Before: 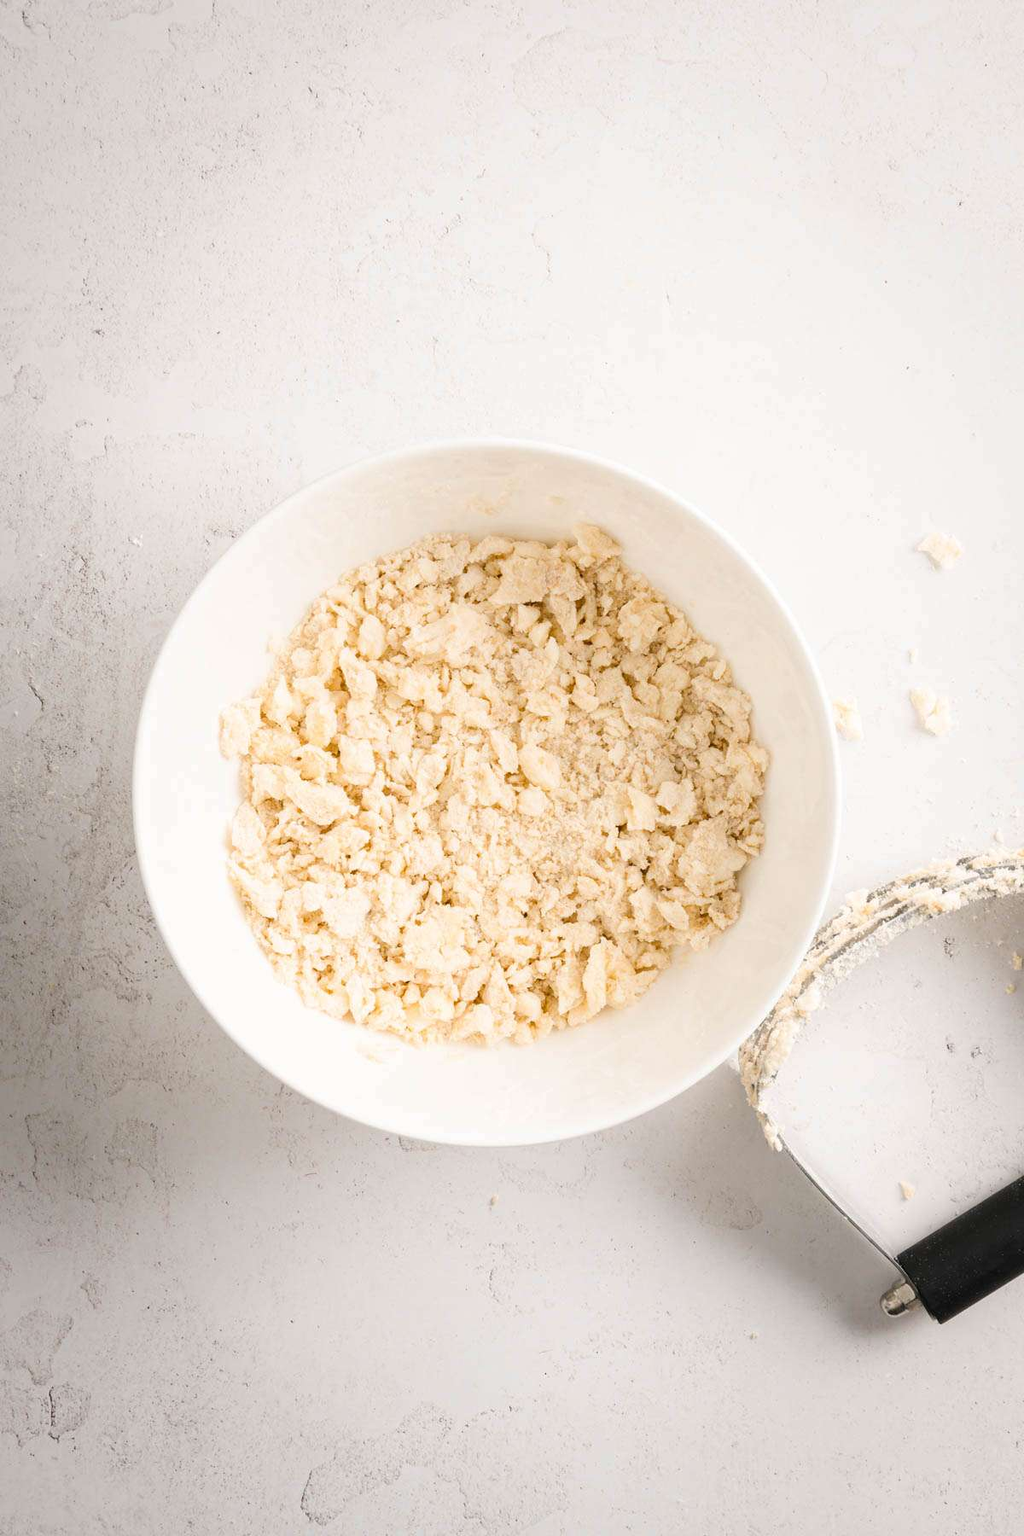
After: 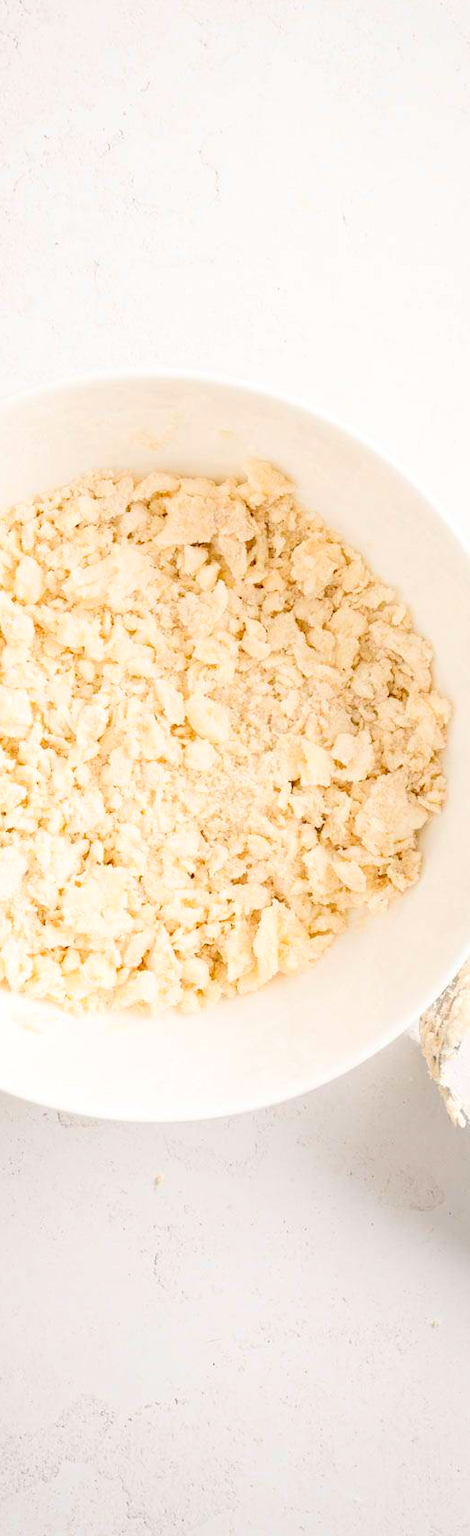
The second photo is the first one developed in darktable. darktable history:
crop: left 33.724%, top 6.016%, right 23.095%
levels: levels [0.093, 0.434, 0.988]
